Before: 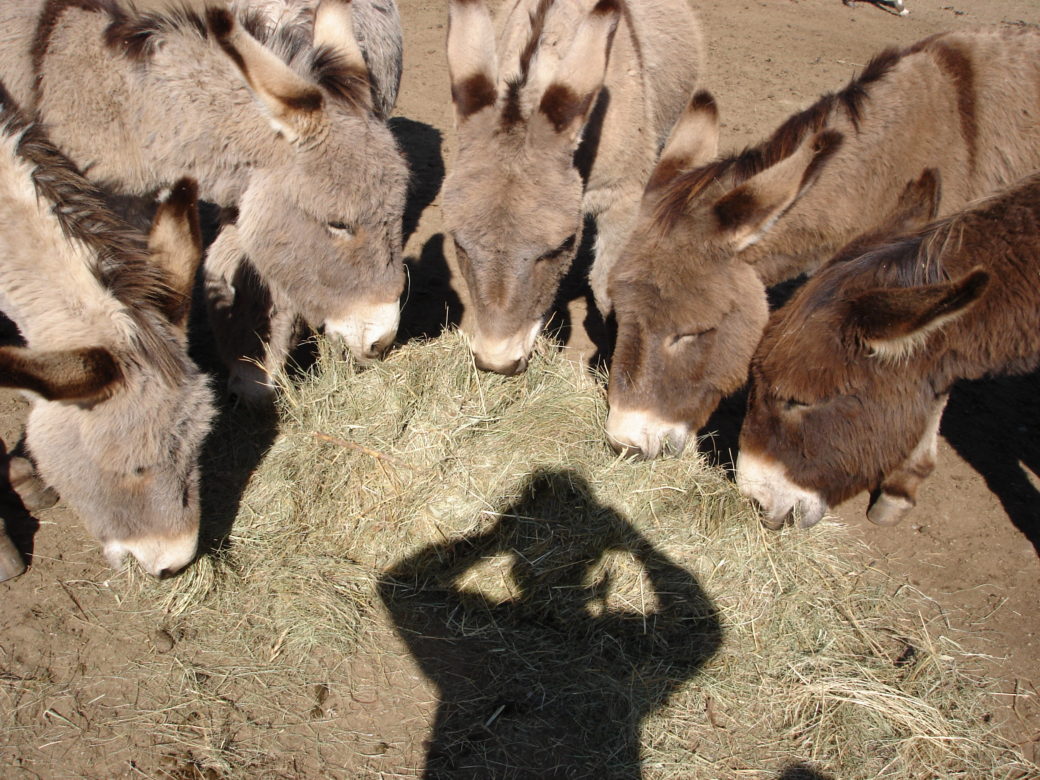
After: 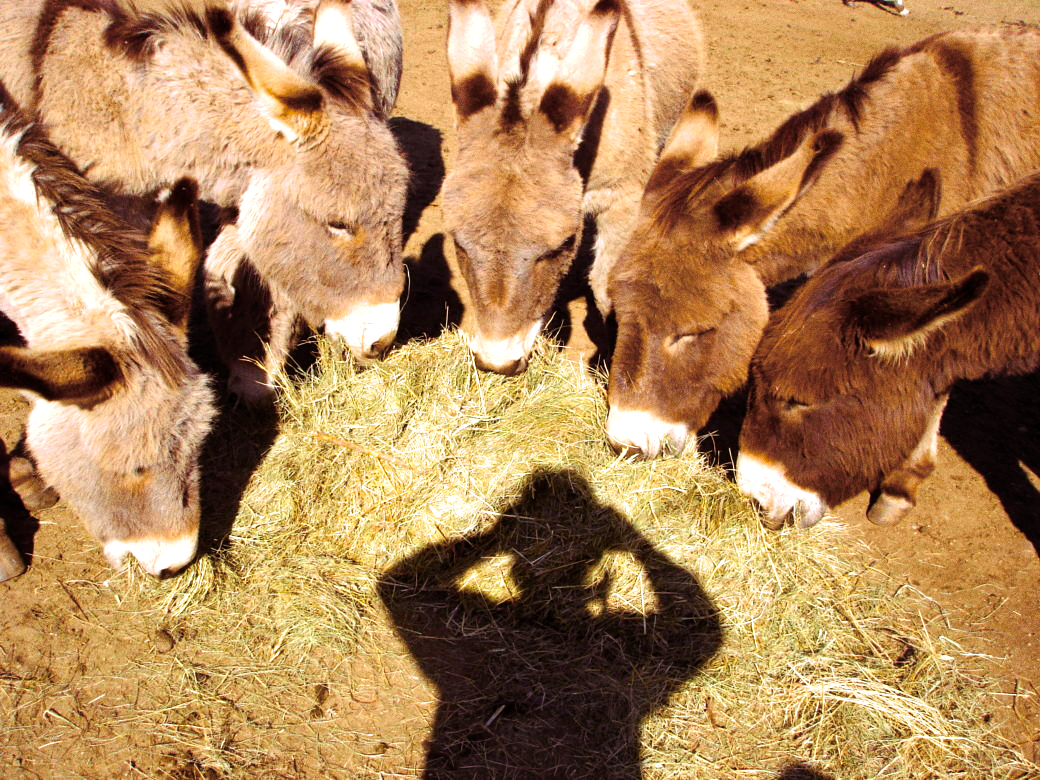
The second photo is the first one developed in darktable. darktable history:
grain: coarseness 0.09 ISO
split-toning: highlights › hue 298.8°, highlights › saturation 0.73, compress 41.76%
color balance rgb: linear chroma grading › global chroma 25%, perceptual saturation grading › global saturation 45%, perceptual saturation grading › highlights -50%, perceptual saturation grading › shadows 30%, perceptual brilliance grading › global brilliance 18%, global vibrance 40%
